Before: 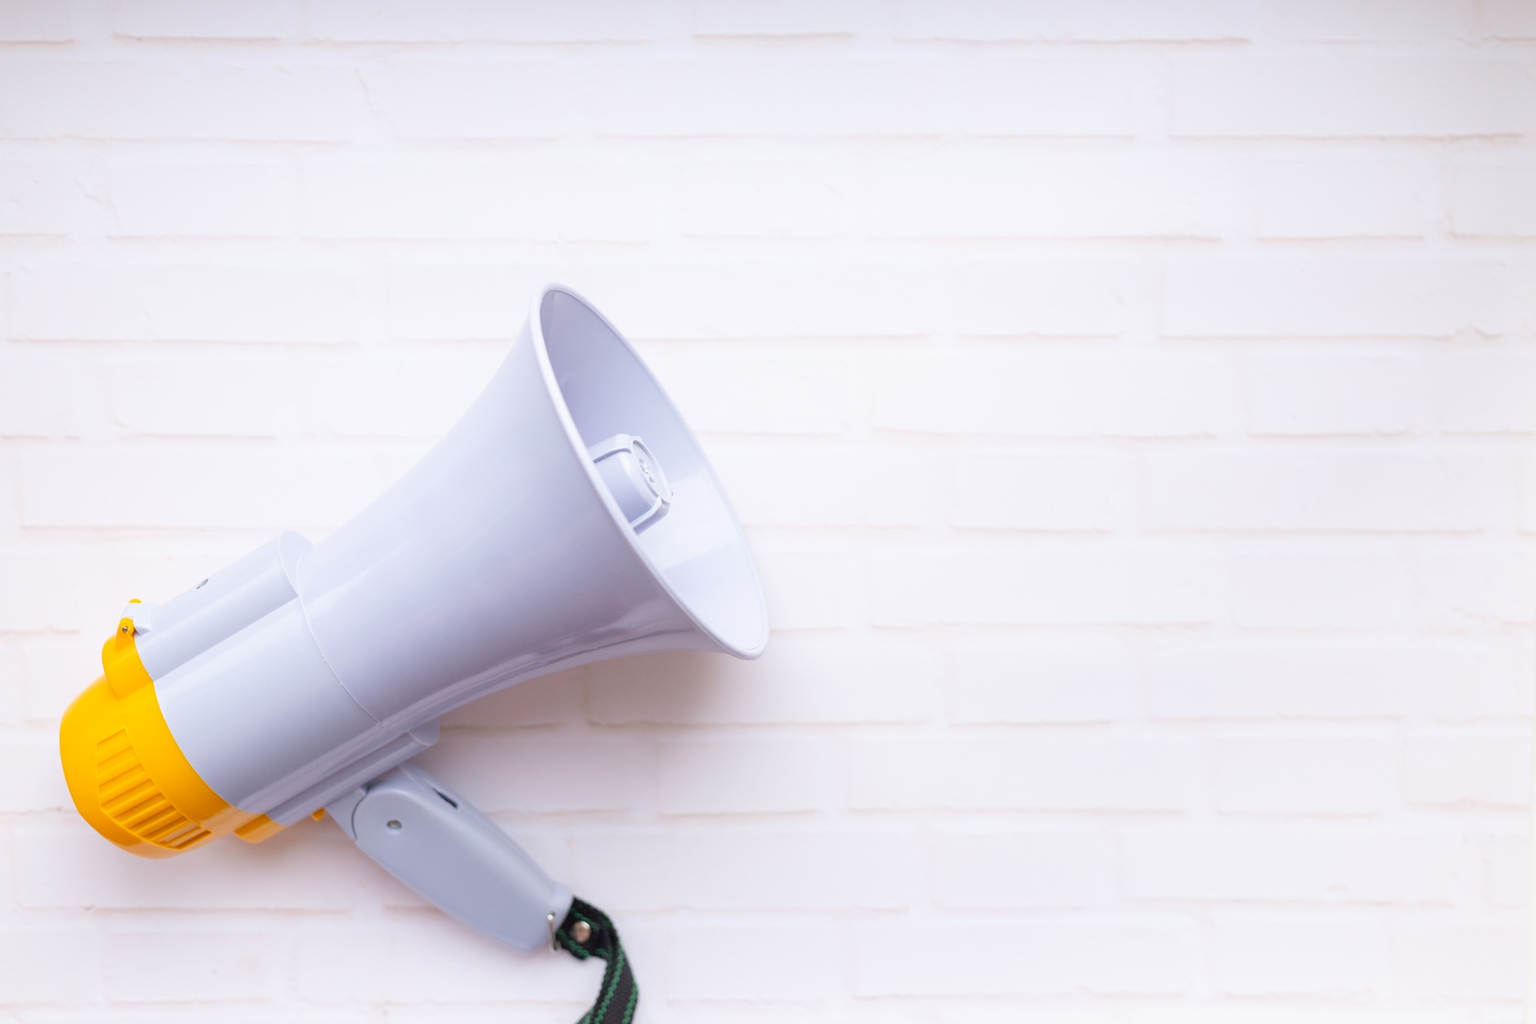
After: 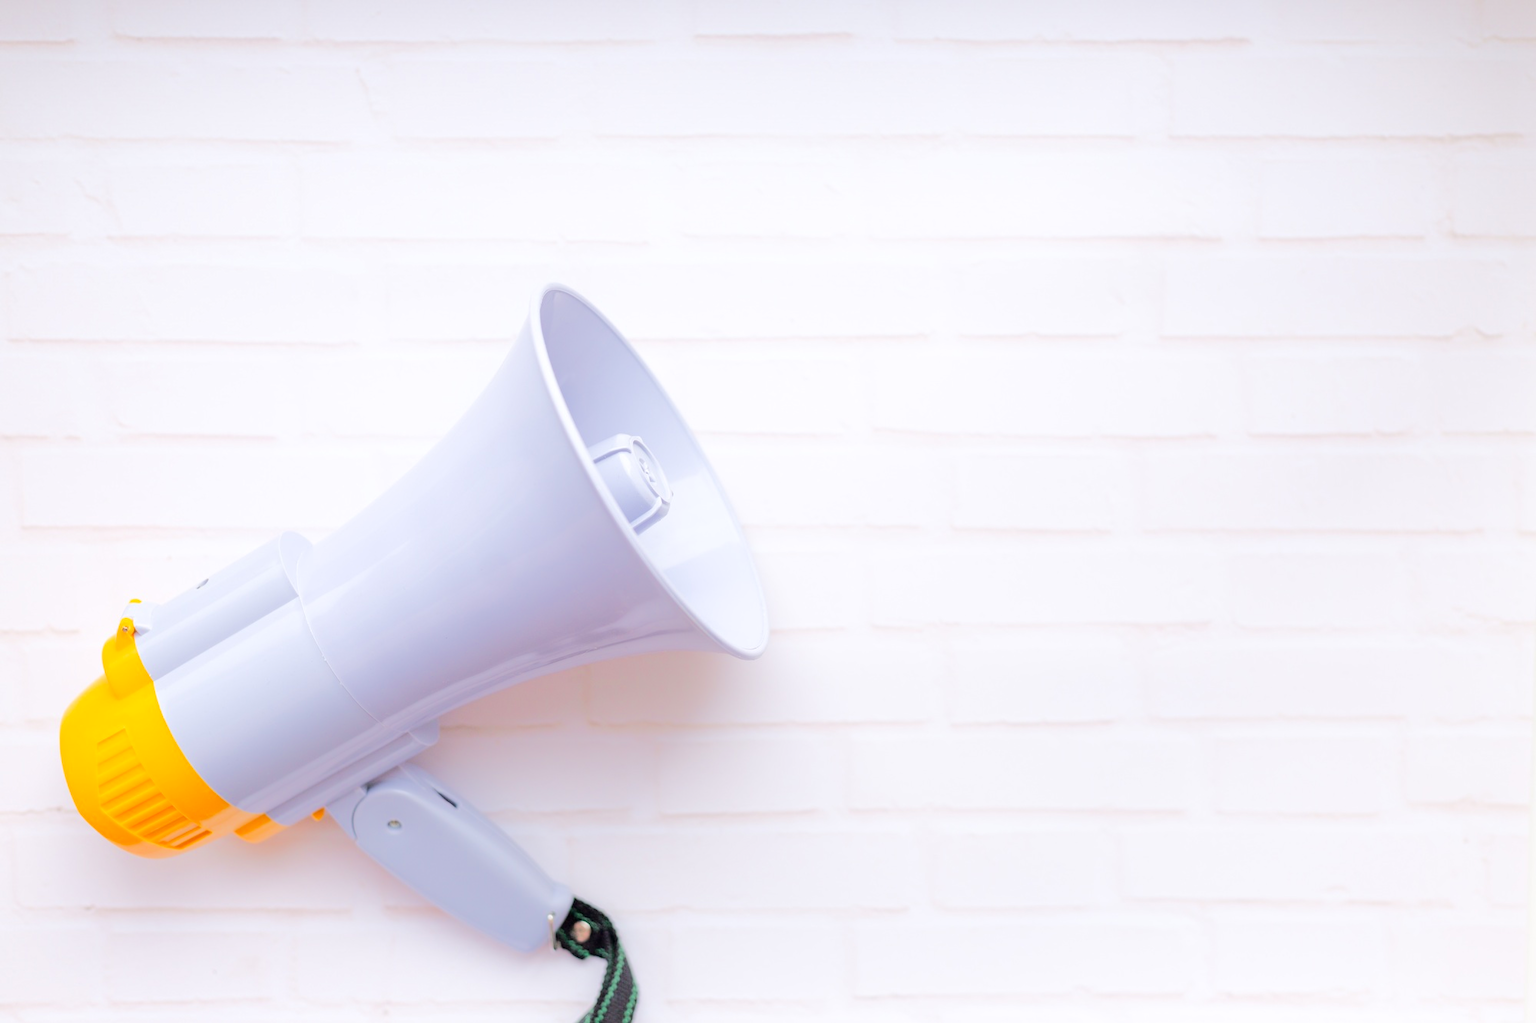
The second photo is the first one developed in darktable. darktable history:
local contrast: highlights 62%, shadows 113%, detail 107%, midtone range 0.53
tone equalizer: -7 EV 0.154 EV, -6 EV 0.61 EV, -5 EV 1.13 EV, -4 EV 1.3 EV, -3 EV 1.18 EV, -2 EV 0.6 EV, -1 EV 0.16 EV, edges refinement/feathering 500, mask exposure compensation -1.24 EV, preserve details no
